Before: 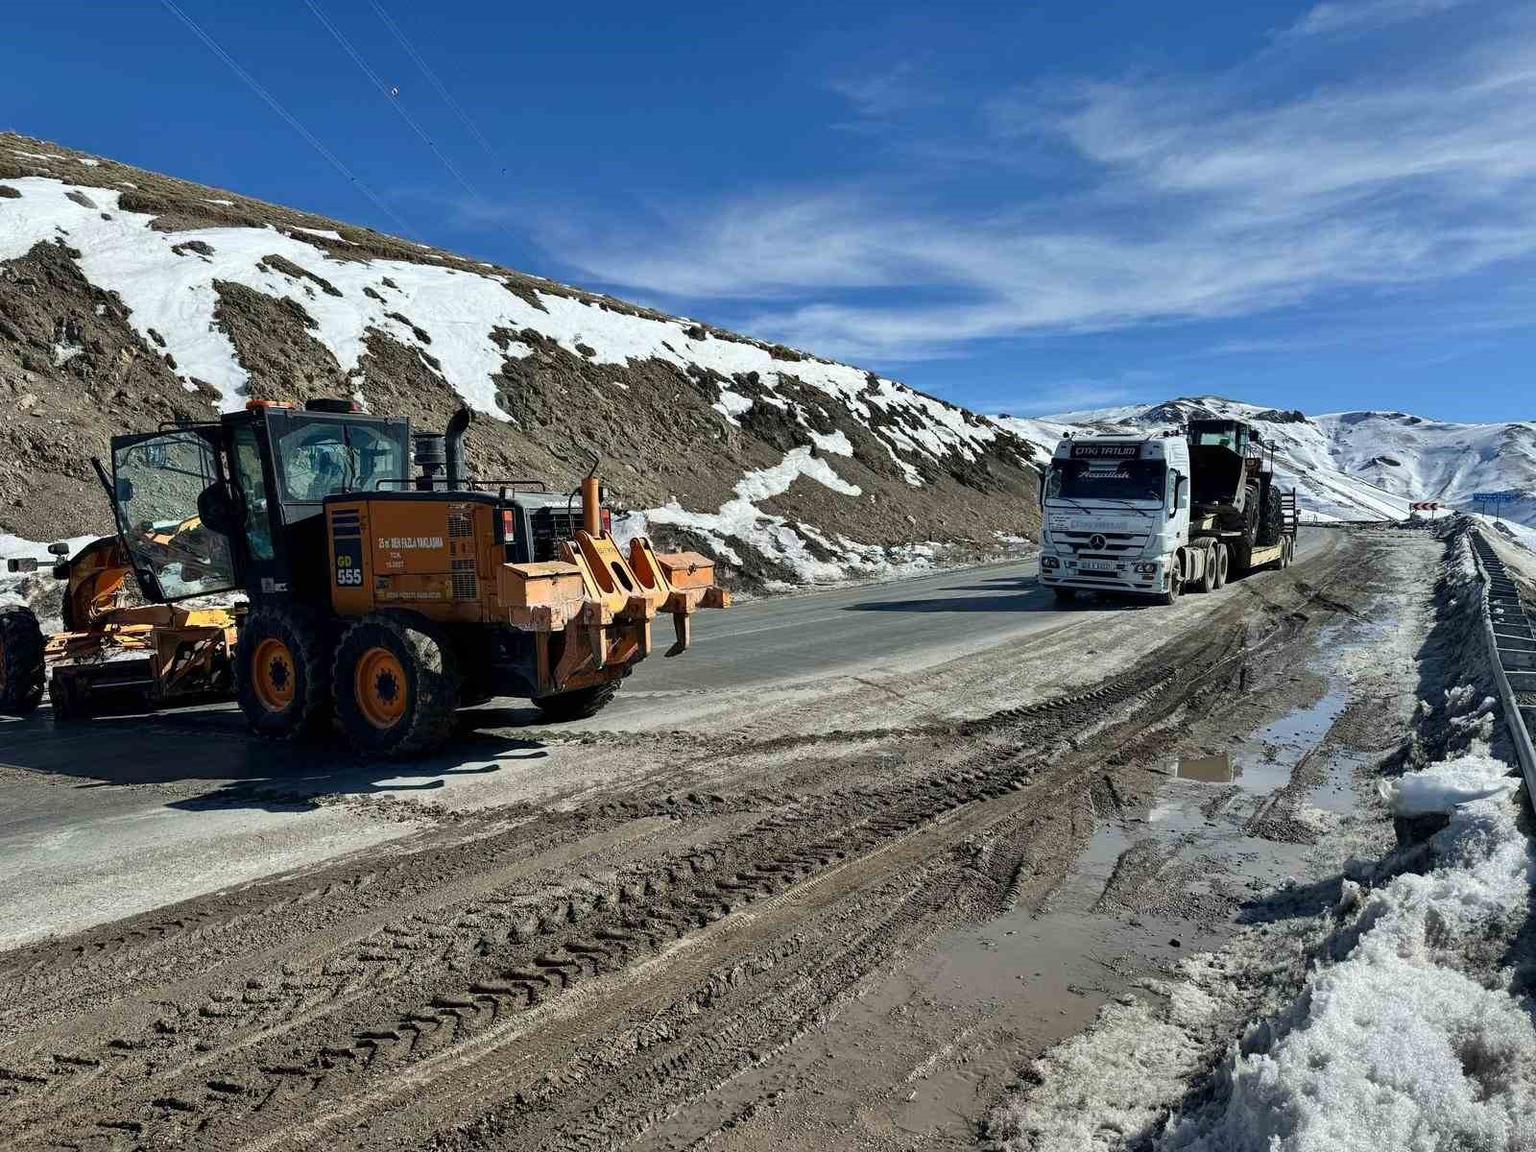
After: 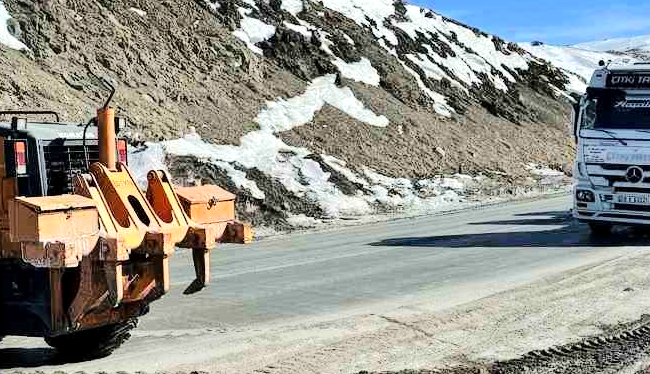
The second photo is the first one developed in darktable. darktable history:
crop: left 31.852%, top 32.557%, right 27.492%, bottom 35.983%
local contrast: highlights 103%, shadows 99%, detail 120%, midtone range 0.2
tone equalizer: -7 EV 0.164 EV, -6 EV 0.571 EV, -5 EV 1.12 EV, -4 EV 1.3 EV, -3 EV 1.13 EV, -2 EV 0.6 EV, -1 EV 0.163 EV, edges refinement/feathering 500, mask exposure compensation -1.57 EV, preserve details no
